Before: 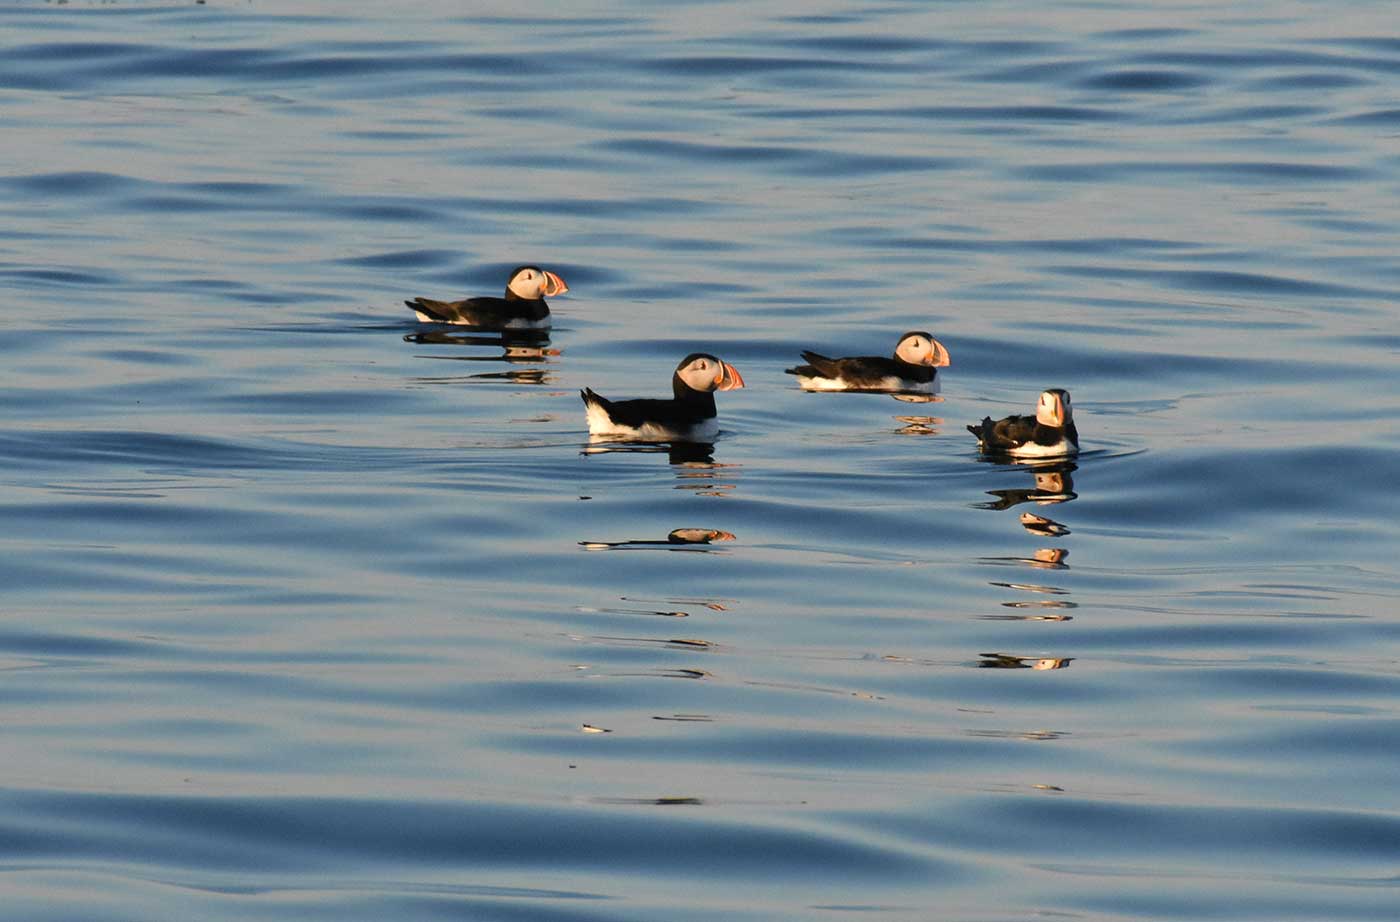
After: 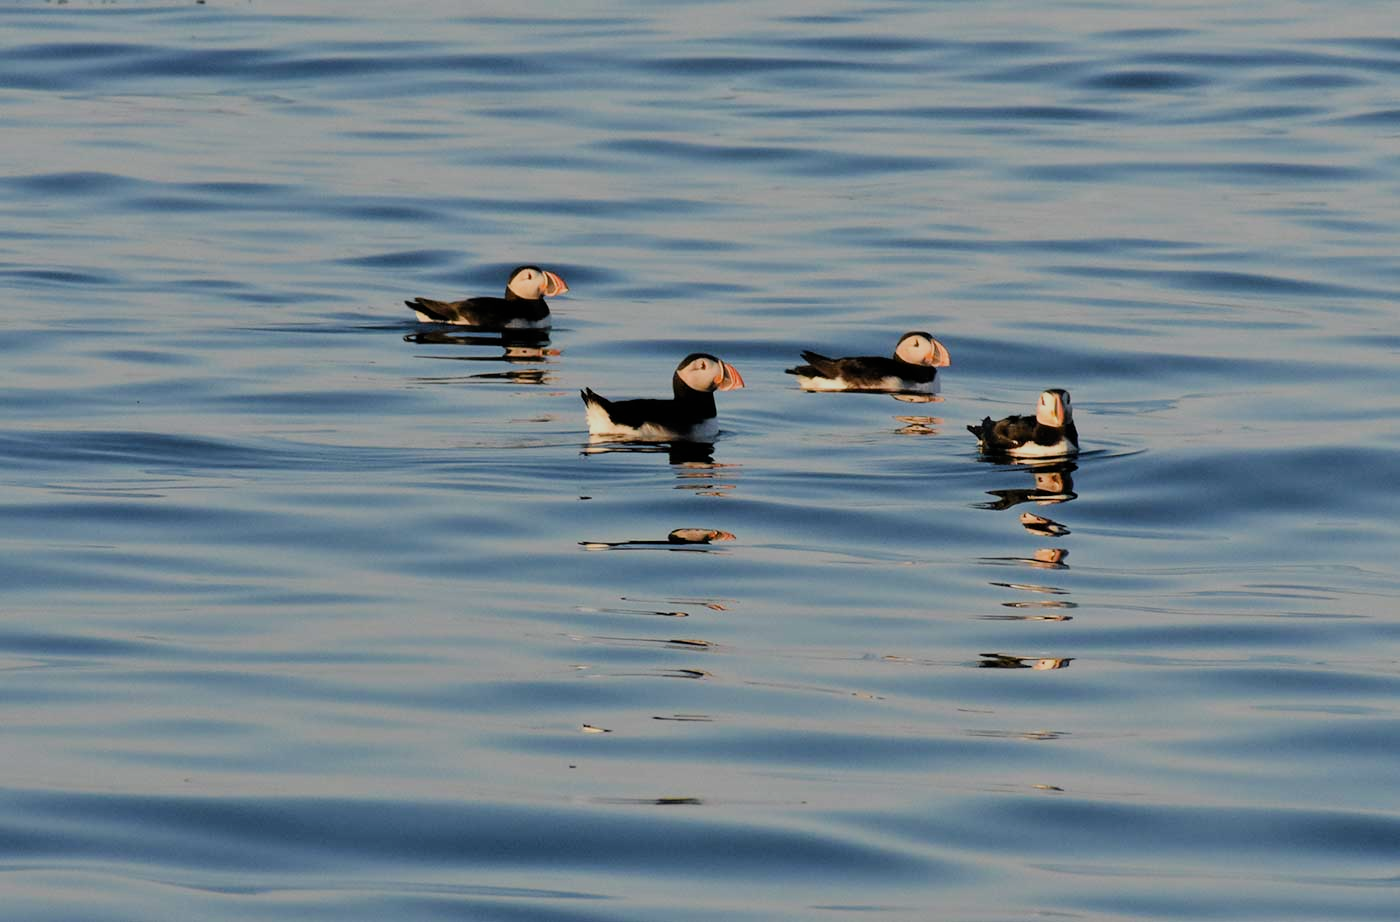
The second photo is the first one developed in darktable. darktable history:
filmic rgb: black relative exposure -7.65 EV, white relative exposure 4.56 EV, threshold 5.96 EV, hardness 3.61, enable highlight reconstruction true
